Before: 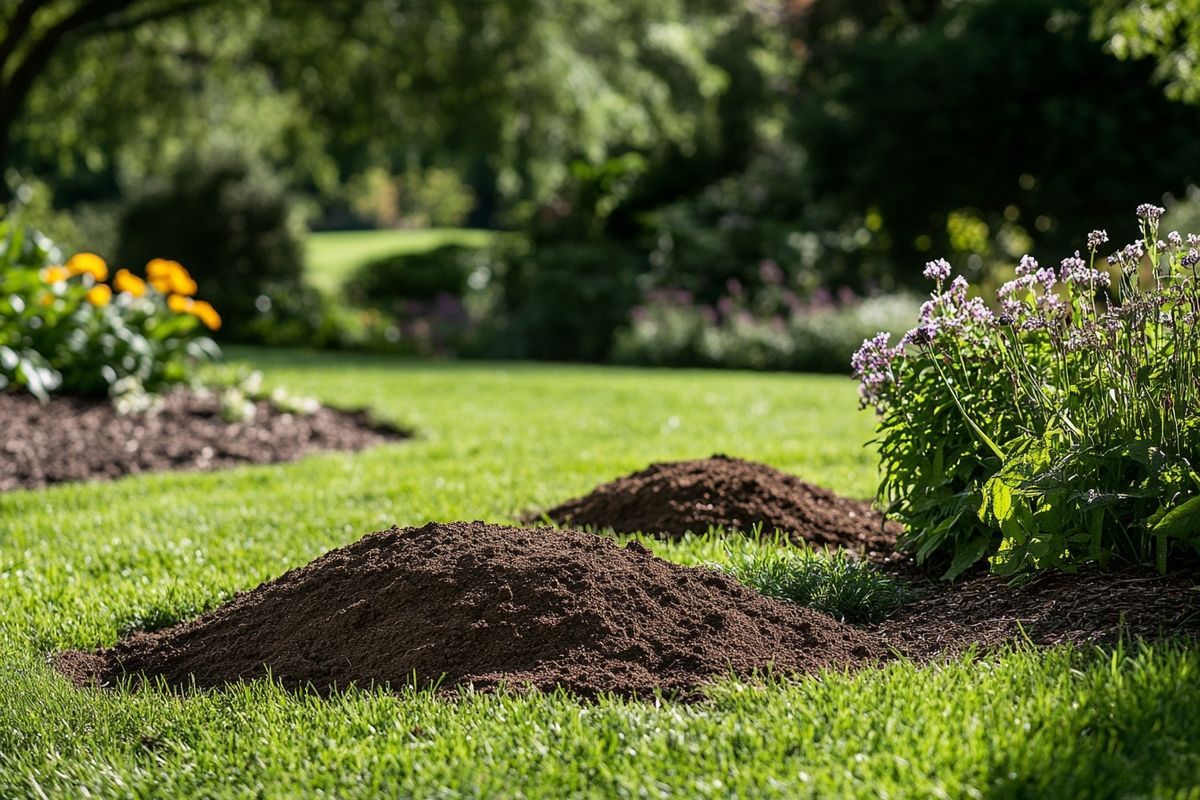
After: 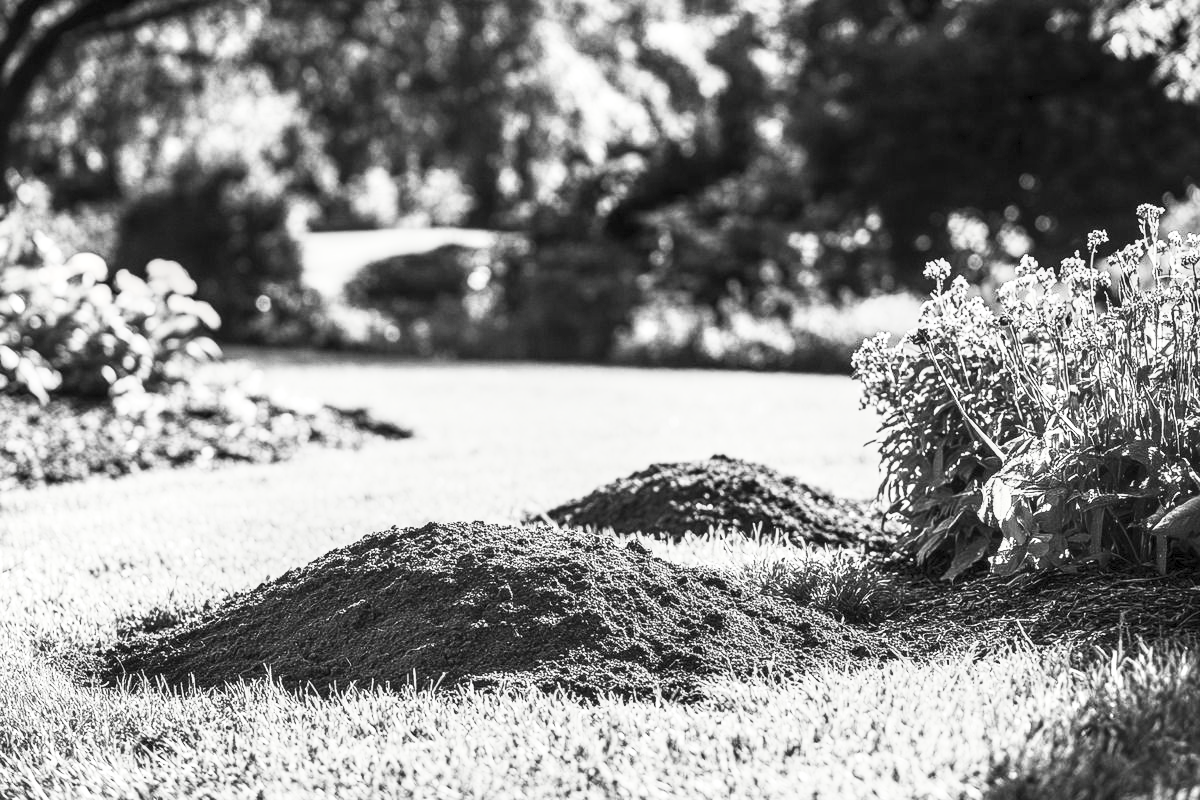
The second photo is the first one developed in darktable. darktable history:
local contrast: on, module defaults
exposure: exposure 0.653 EV, compensate highlight preservation false
contrast brightness saturation: contrast 0.531, brightness 0.464, saturation -0.987
